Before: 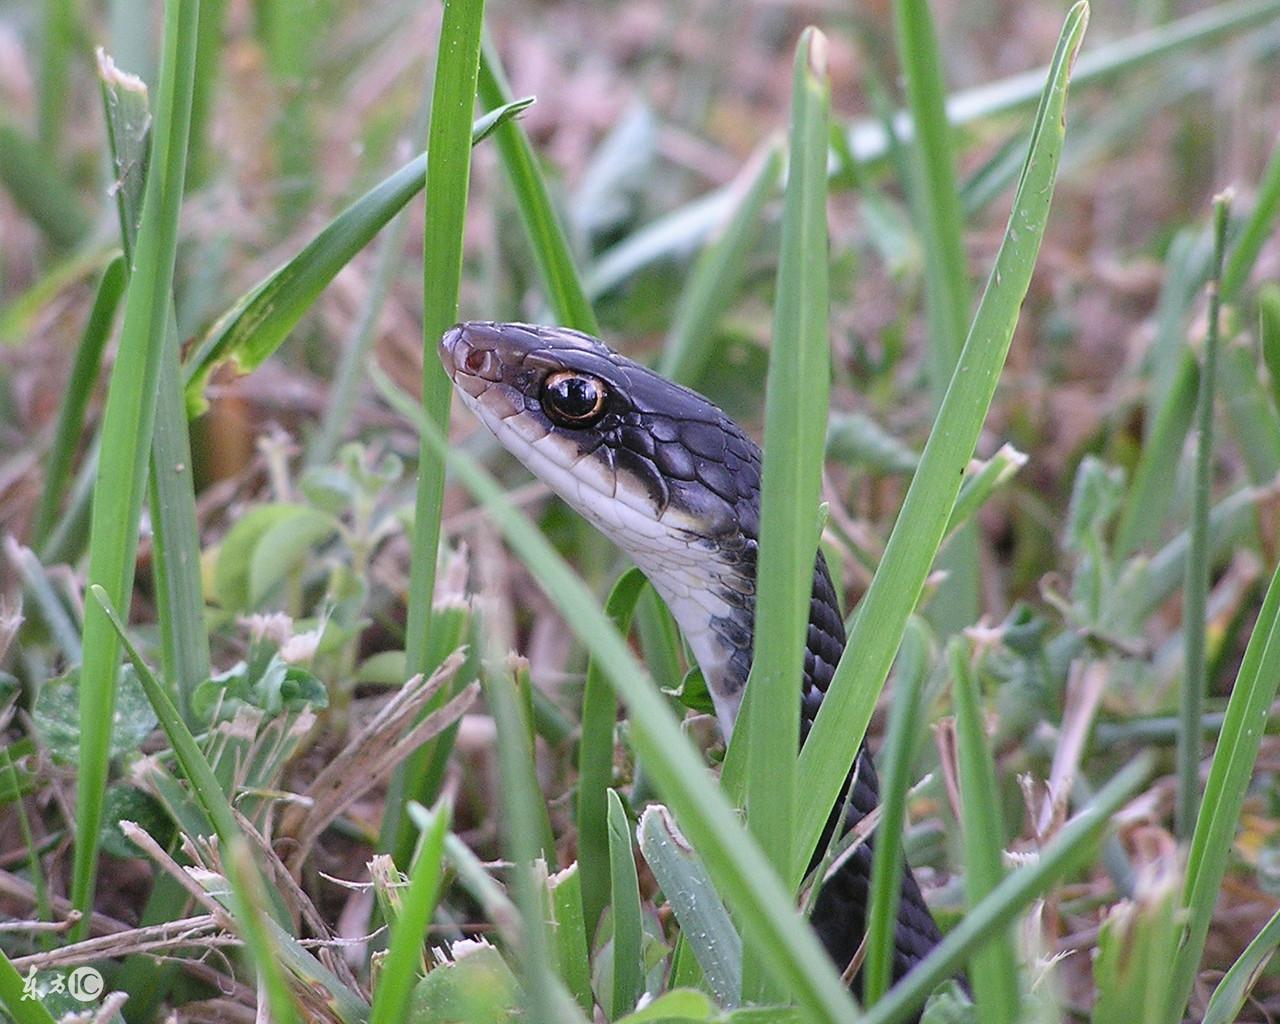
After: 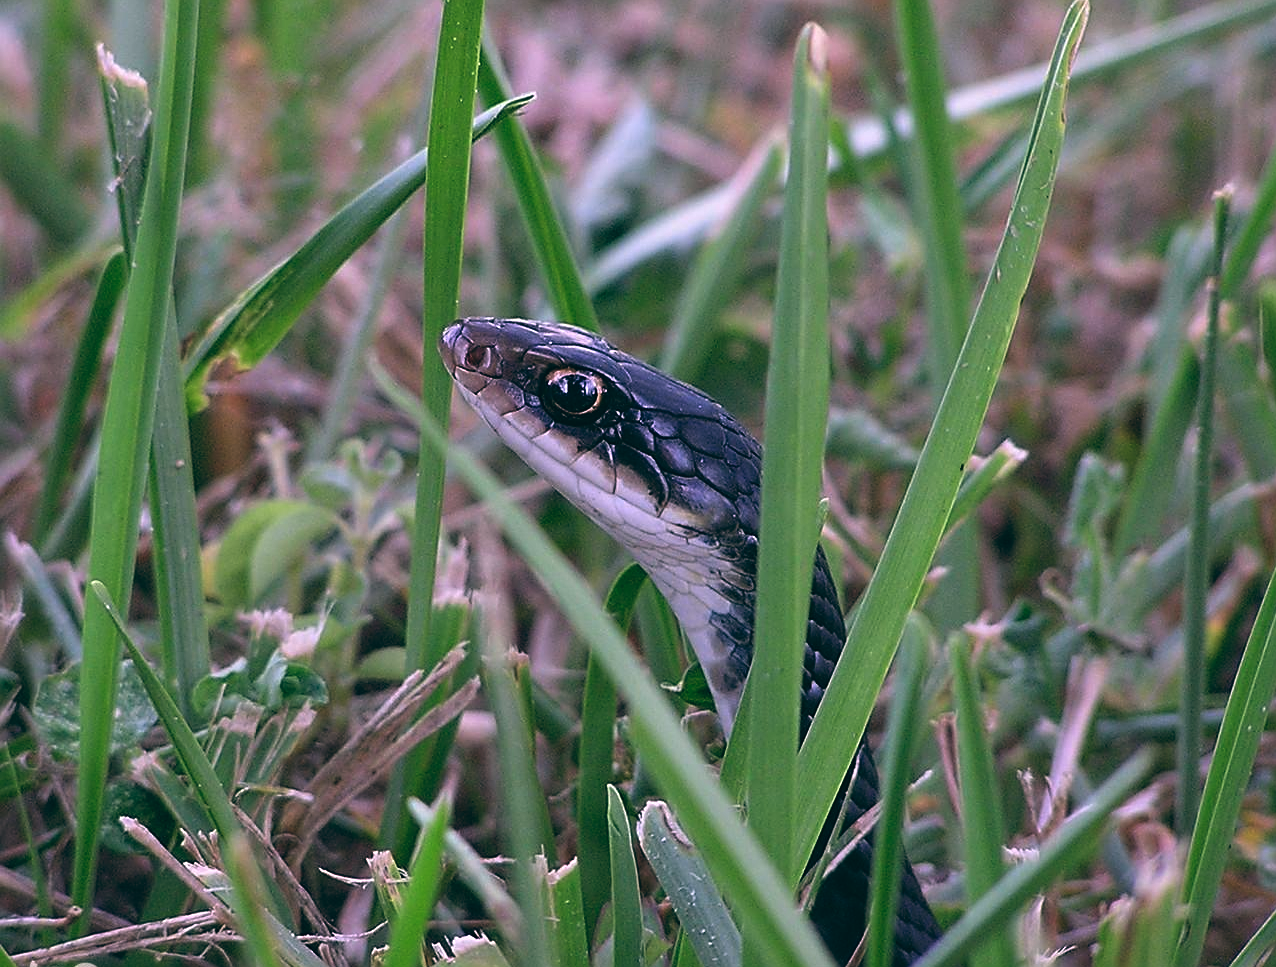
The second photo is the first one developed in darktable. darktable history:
color balance: lift [1.016, 0.983, 1, 1.017], gamma [0.78, 1.018, 1.043, 0.957], gain [0.786, 1.063, 0.937, 1.017], input saturation 118.26%, contrast 13.43%, contrast fulcrum 21.62%, output saturation 82.76%
crop: top 0.448%, right 0.264%, bottom 5.045%
sharpen: on, module defaults
